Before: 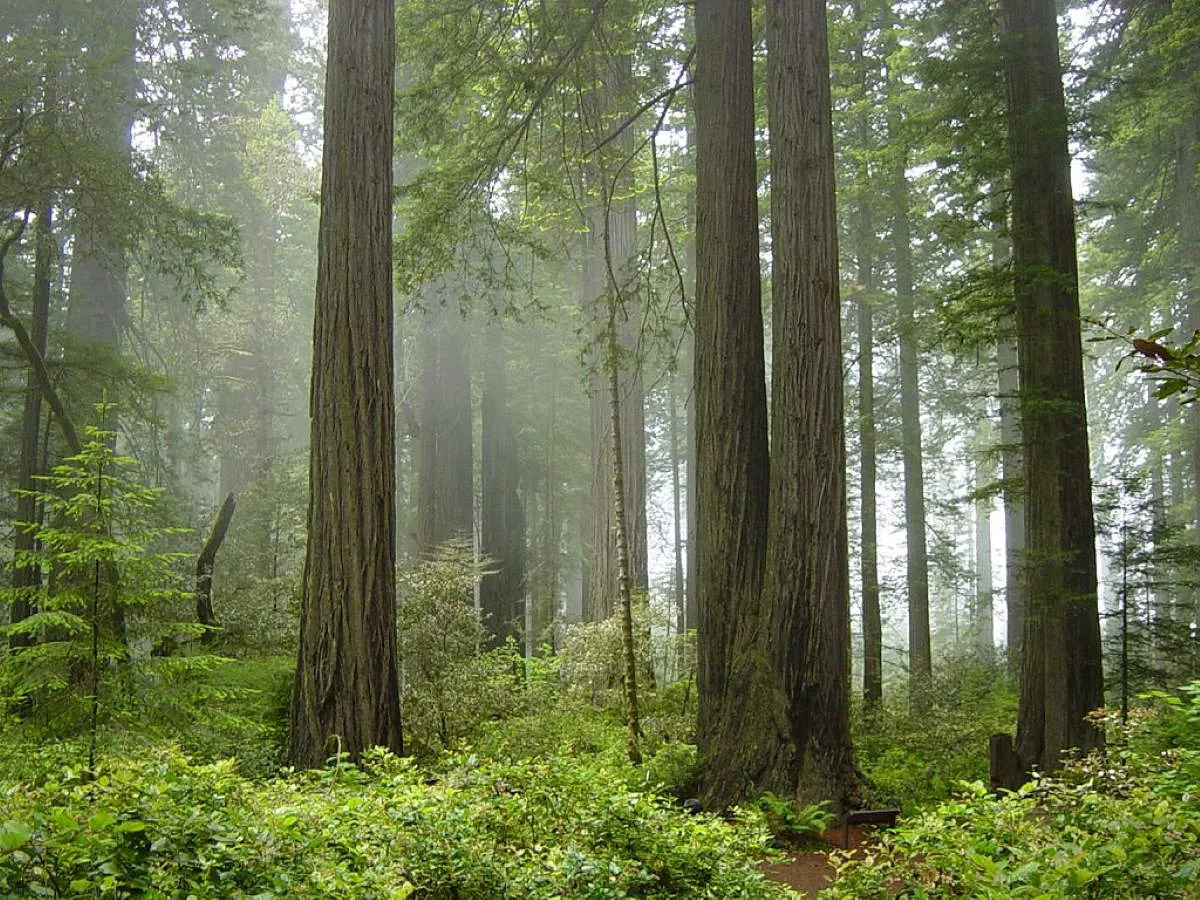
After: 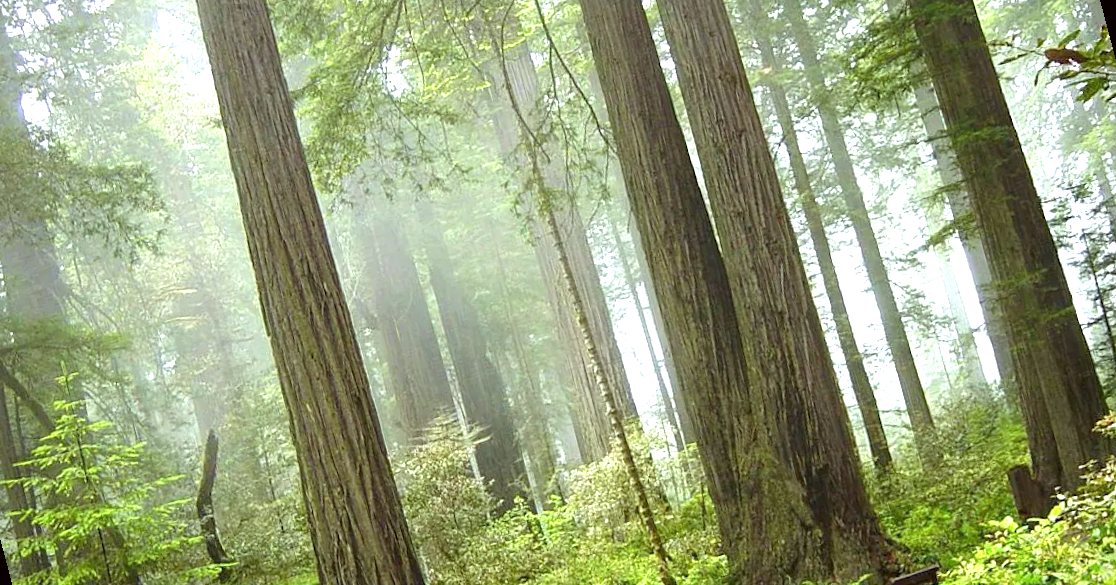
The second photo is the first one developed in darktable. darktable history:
exposure: exposure 1.15 EV, compensate highlight preservation false
color correction: highlights a* -2.73, highlights b* -2.09, shadows a* 2.41, shadows b* 2.73
rotate and perspective: rotation -14.8°, crop left 0.1, crop right 0.903, crop top 0.25, crop bottom 0.748
